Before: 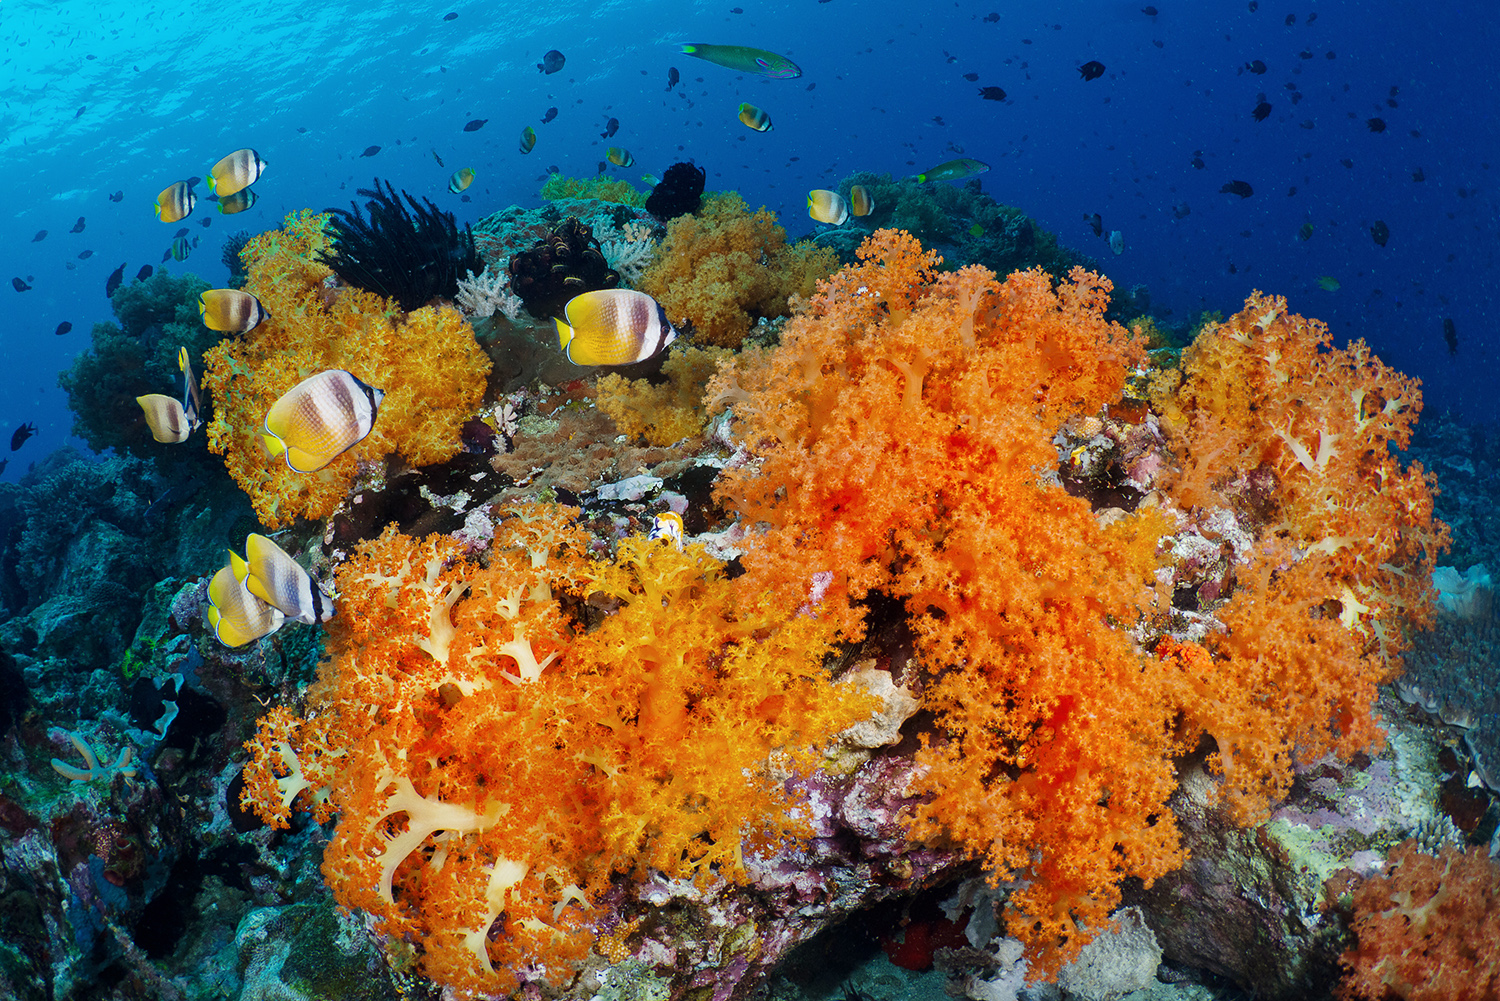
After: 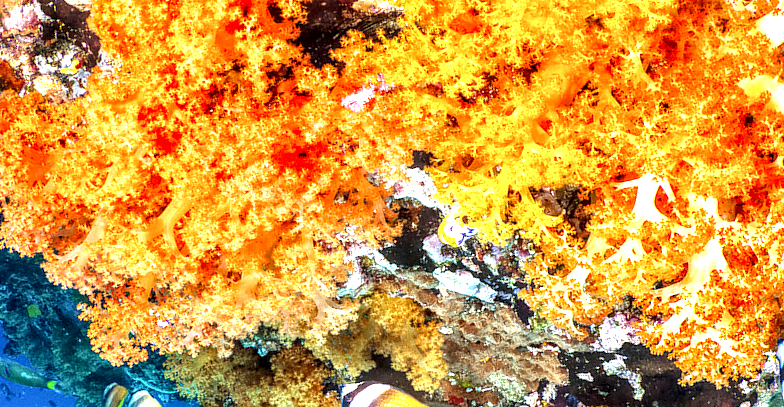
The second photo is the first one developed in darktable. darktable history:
exposure: black level correction 0, exposure 1.409 EV, compensate highlight preservation false
crop and rotate: angle 146.96°, left 9.094%, top 15.569%, right 4.37%, bottom 17.027%
local contrast: highlights 15%, shadows 39%, detail 183%, midtone range 0.472
